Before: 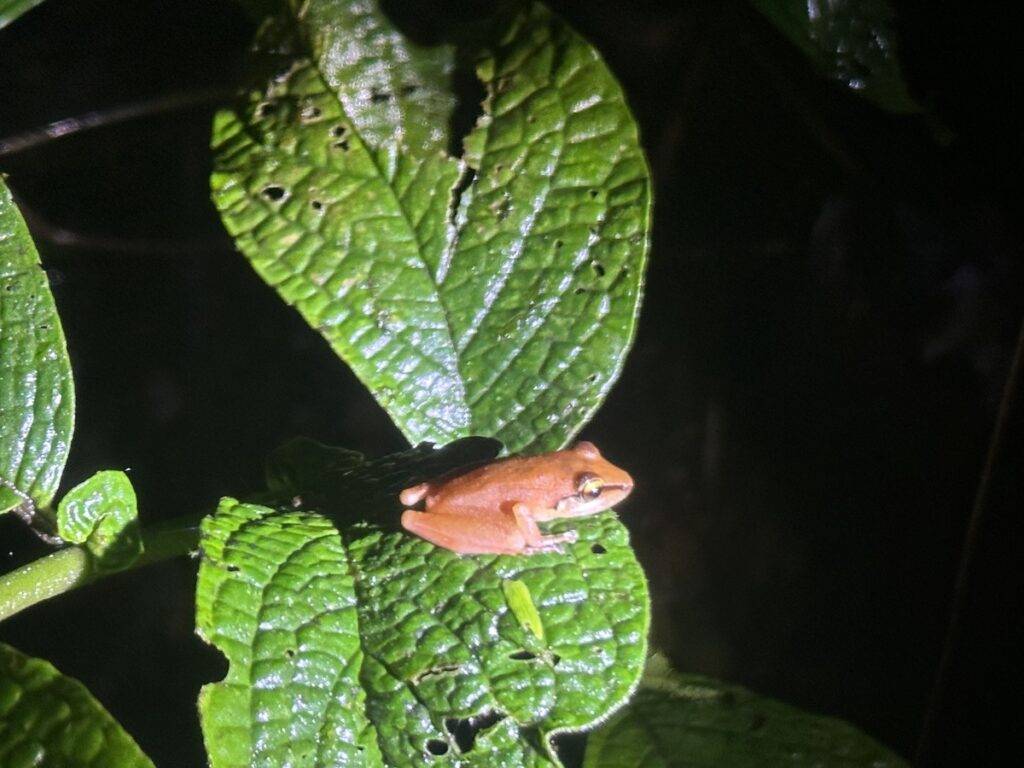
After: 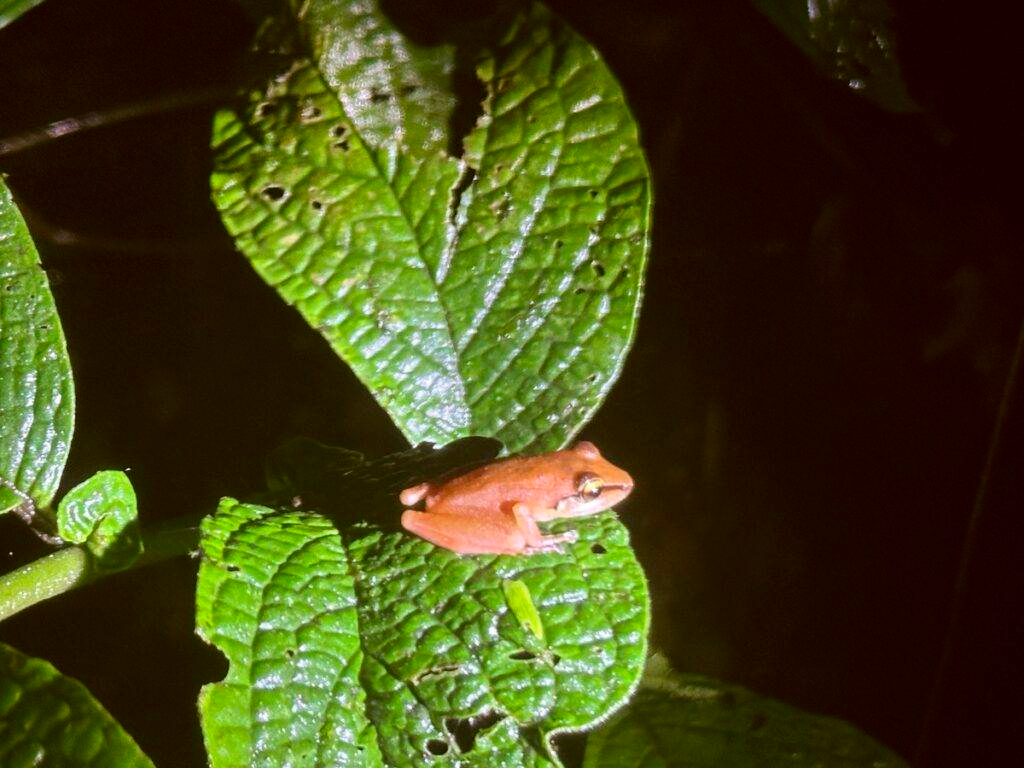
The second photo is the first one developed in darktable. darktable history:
color correction: highlights a* -0.5, highlights b* 0.153, shadows a* 5.24, shadows b* 20.32
